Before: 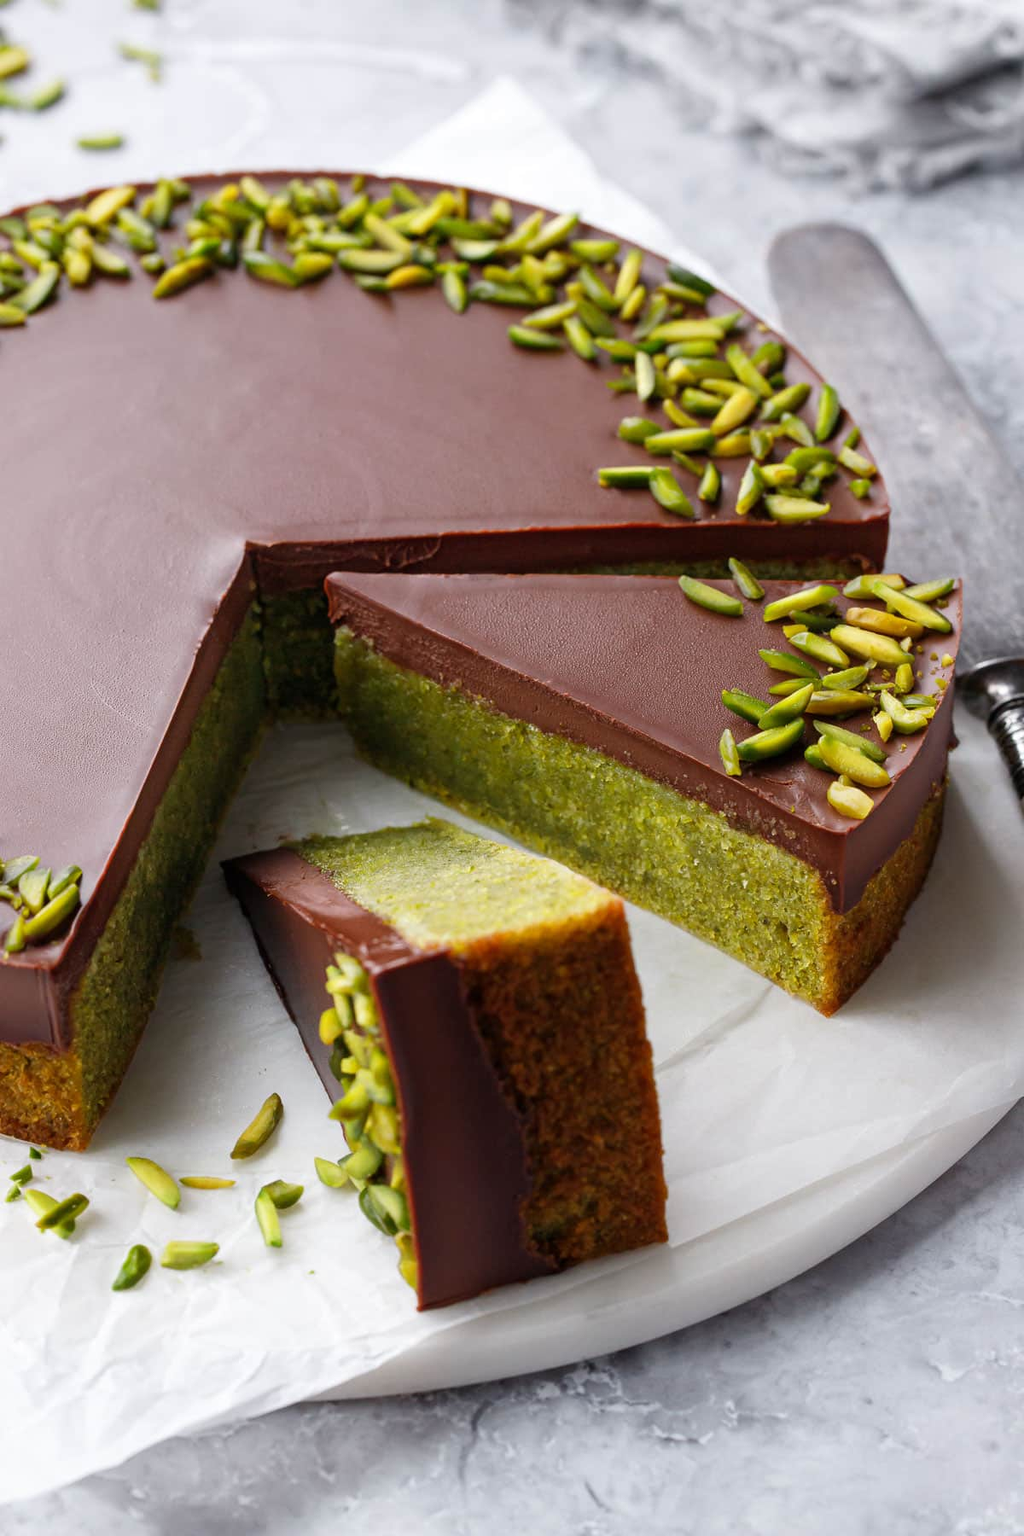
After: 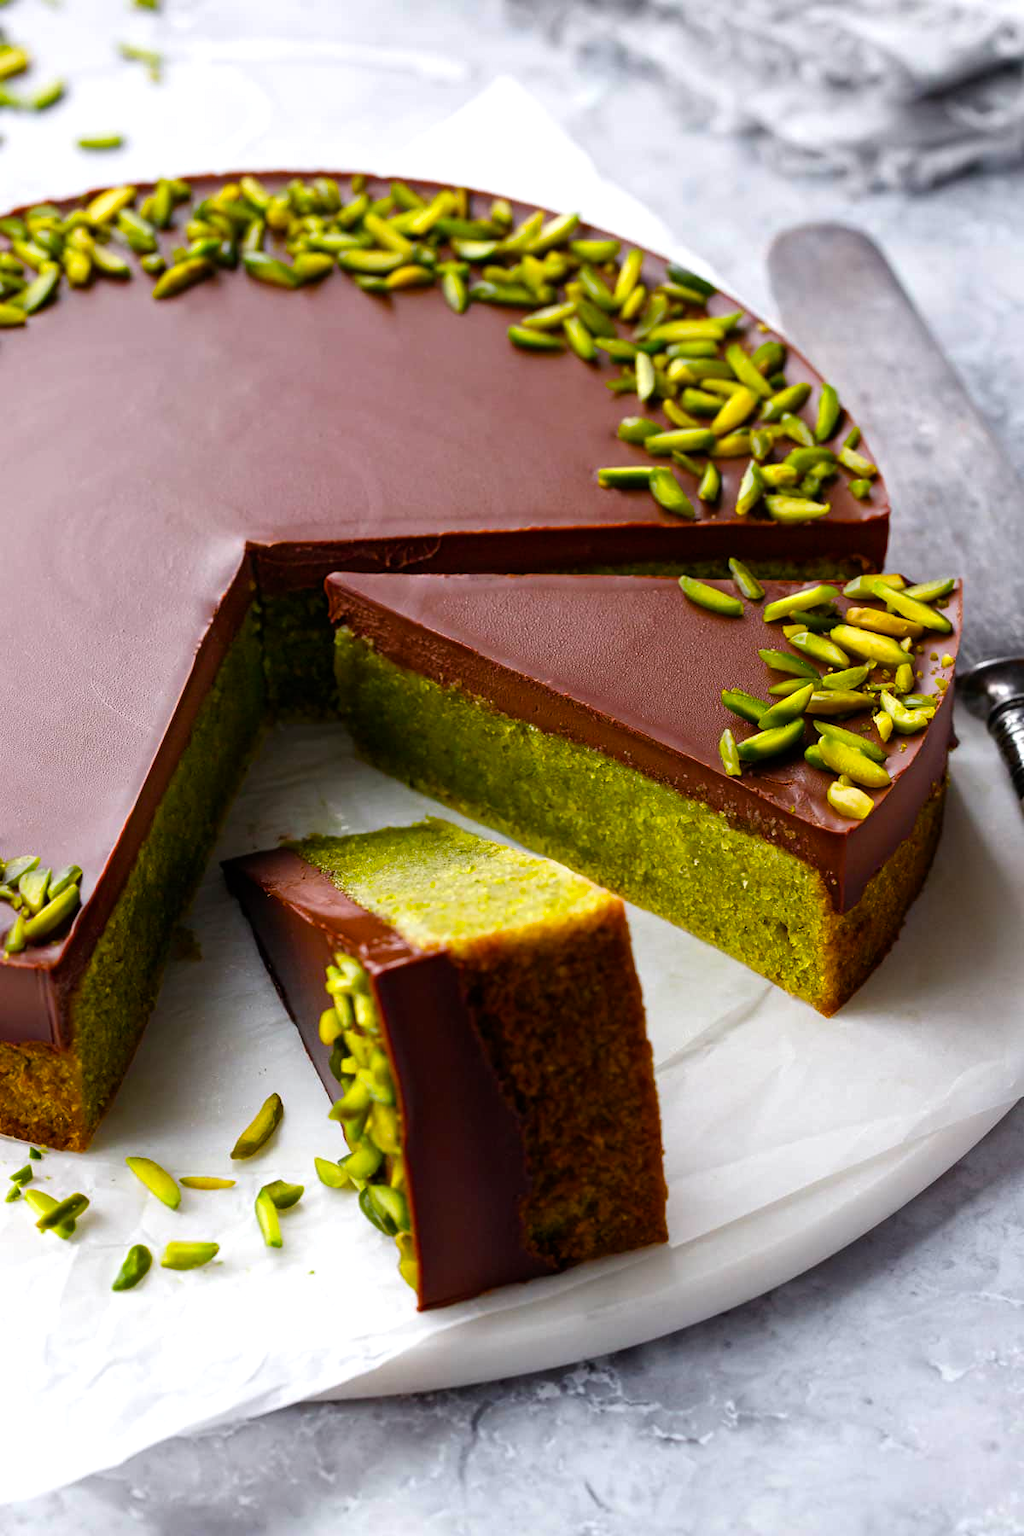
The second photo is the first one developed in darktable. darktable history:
exposure: exposure 0.2 EV, compensate highlight preservation false
color balance rgb: power › luminance -14.771%, linear chroma grading › global chroma 15.448%, perceptual saturation grading › global saturation 29.033%, perceptual saturation grading › mid-tones 11.908%, perceptual saturation grading › shadows 10.366%
